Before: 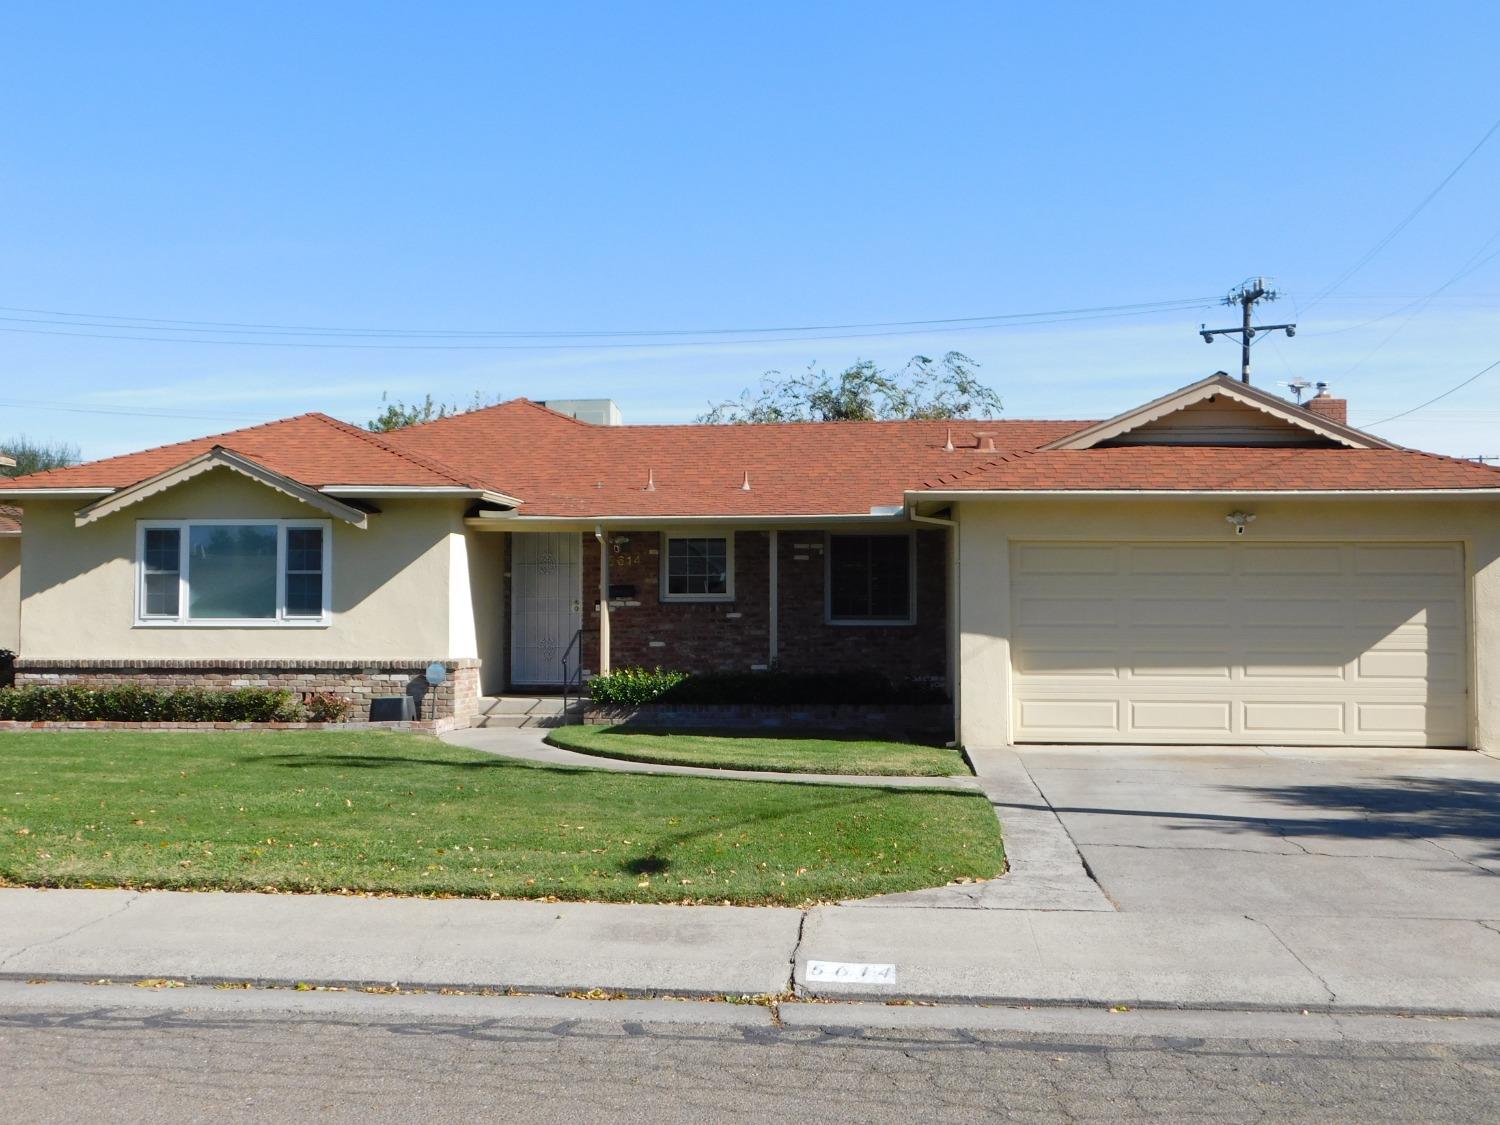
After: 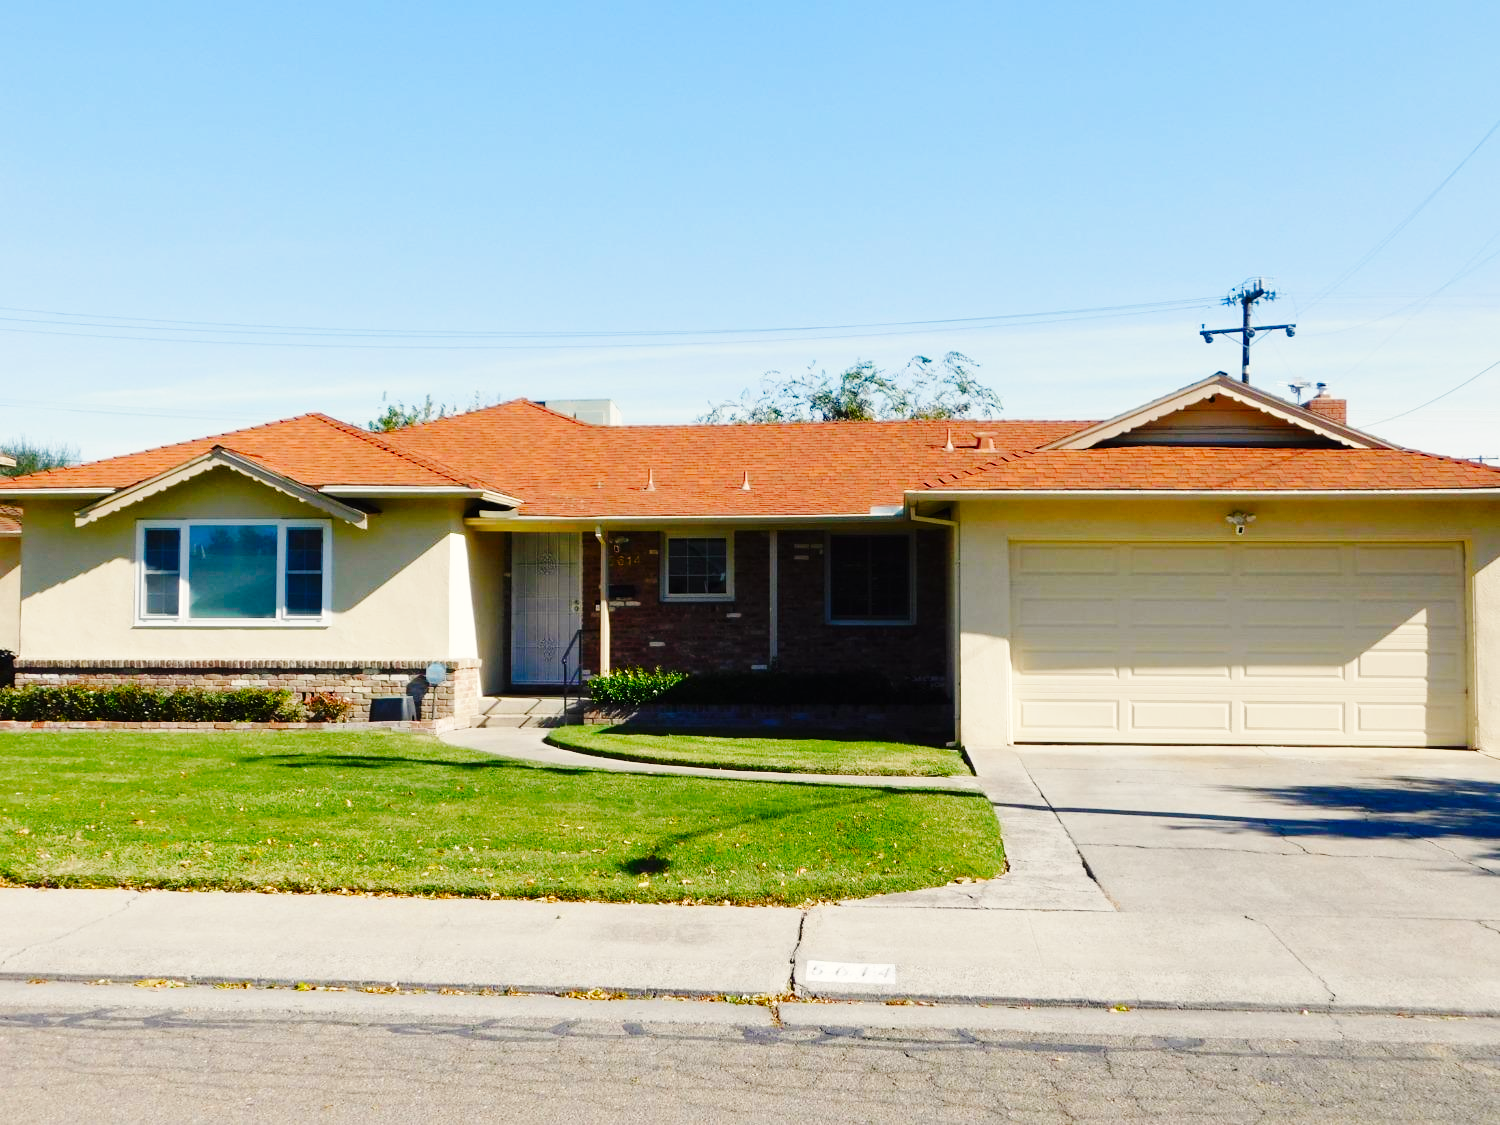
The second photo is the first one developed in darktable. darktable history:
base curve: curves: ch0 [(0, 0) (0.036, 0.025) (0.121, 0.166) (0.206, 0.329) (0.605, 0.79) (1, 1)], preserve colors none
color balance rgb: highlights gain › chroma 3.102%, highlights gain › hue 77.99°, perceptual saturation grading › global saturation 44.458%, perceptual saturation grading › highlights -49.307%, perceptual saturation grading › shadows 29.446%
